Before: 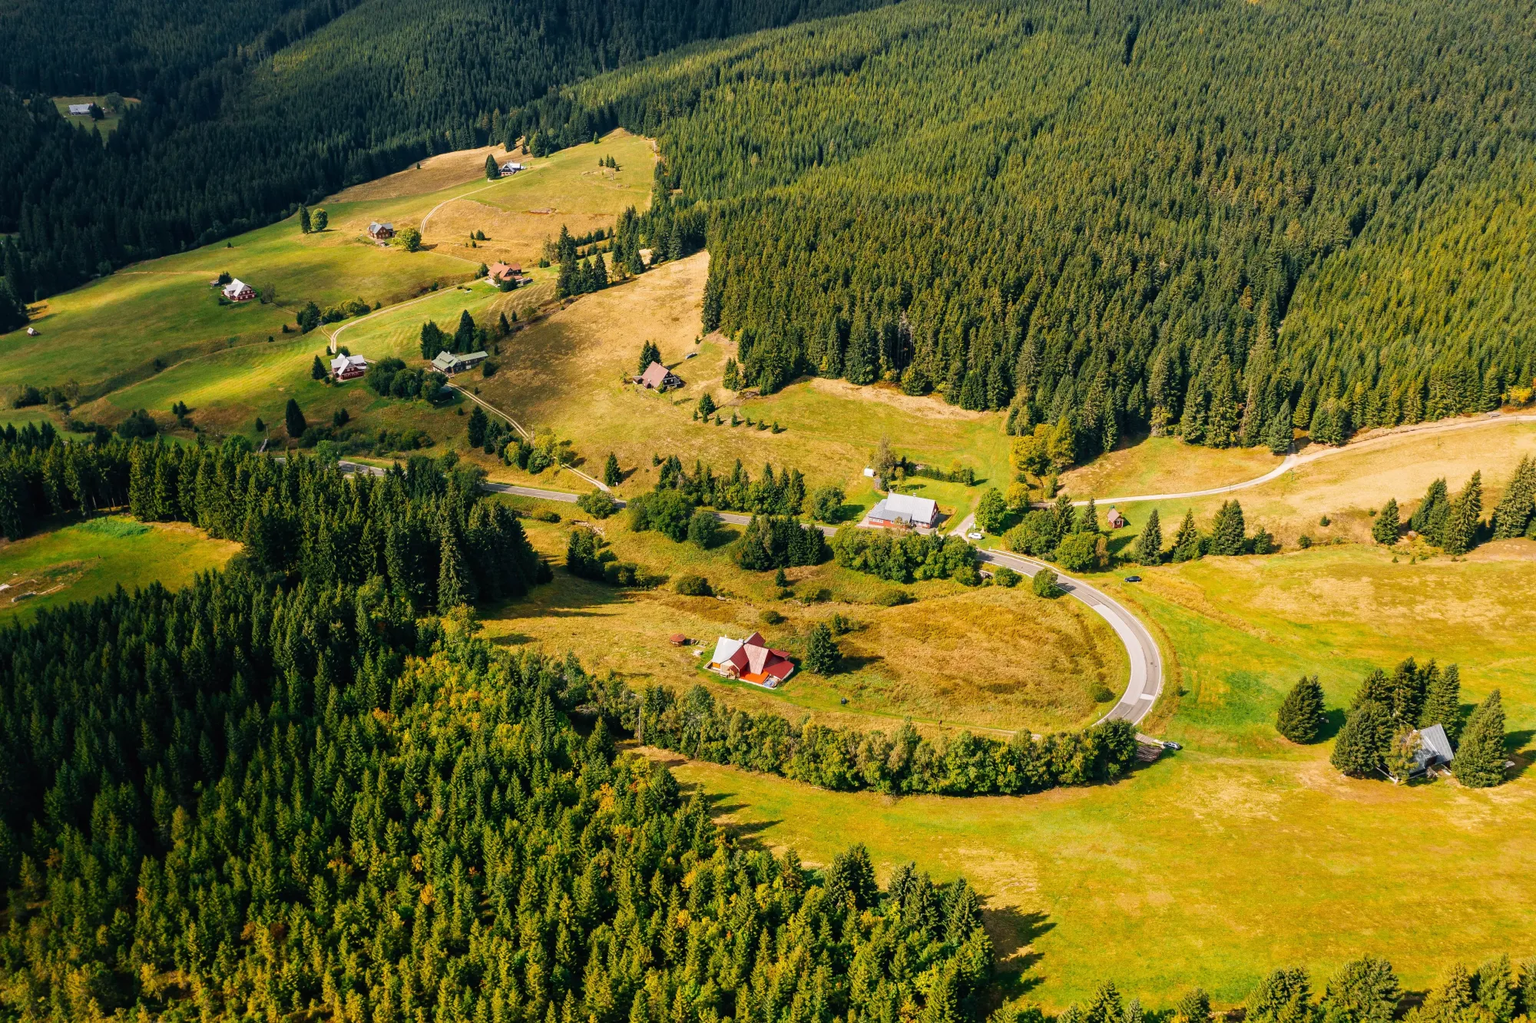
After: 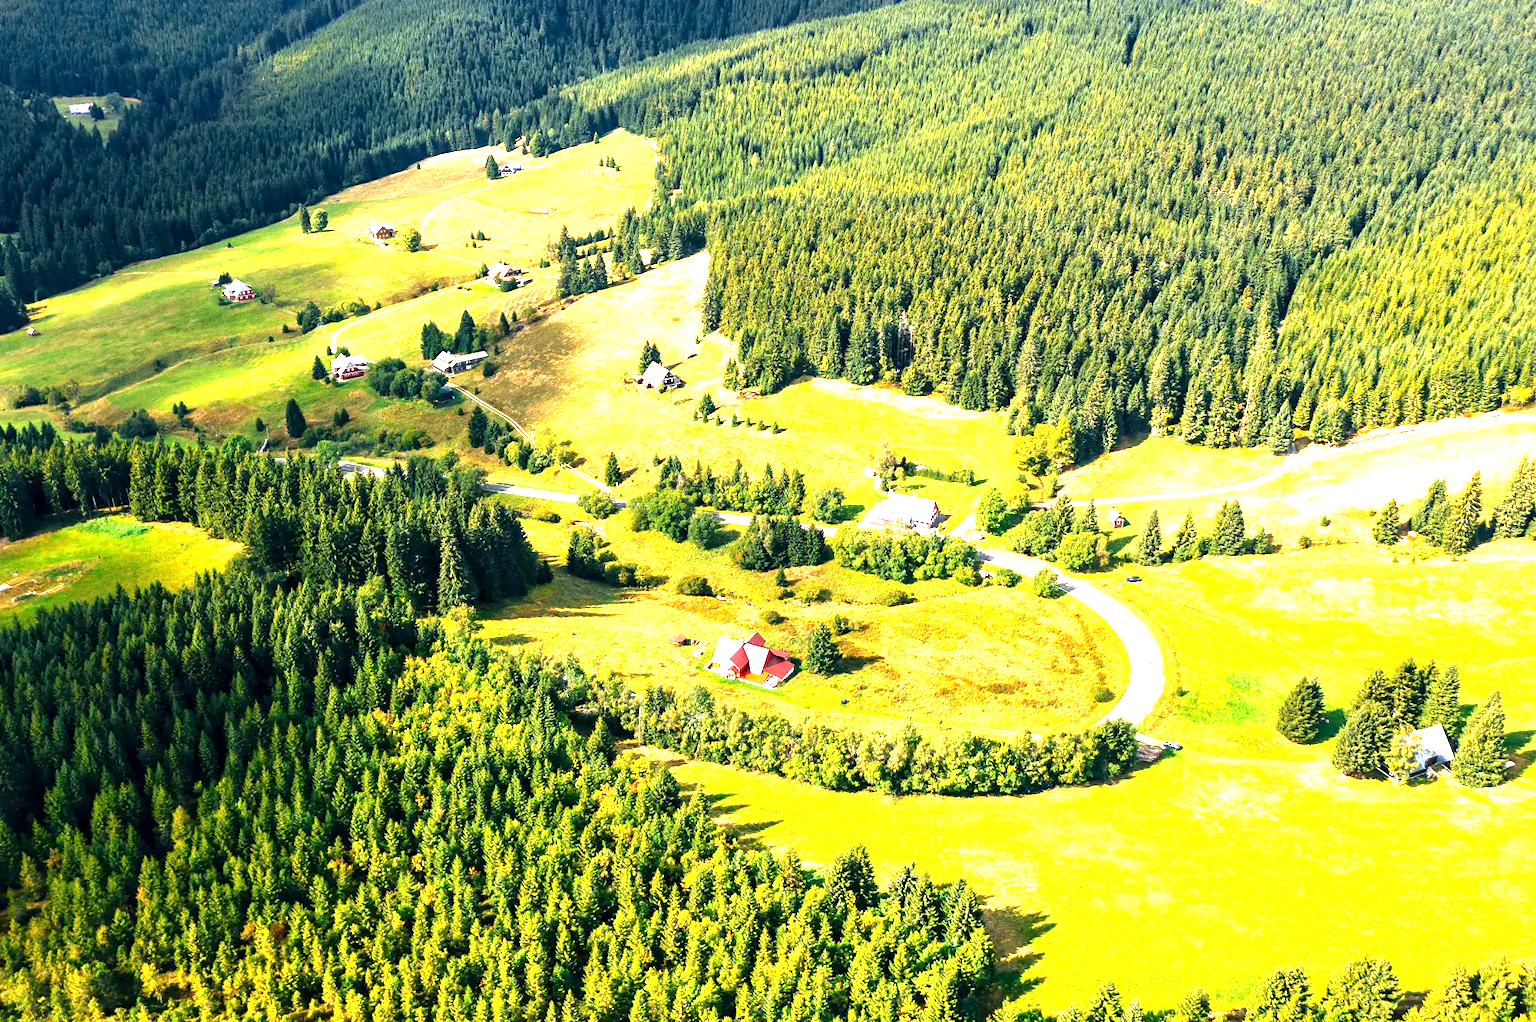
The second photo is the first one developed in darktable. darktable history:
grain: coarseness 0.09 ISO
exposure: black level correction 0.001, exposure 2 EV, compensate highlight preservation false
white balance: red 0.954, blue 1.079
